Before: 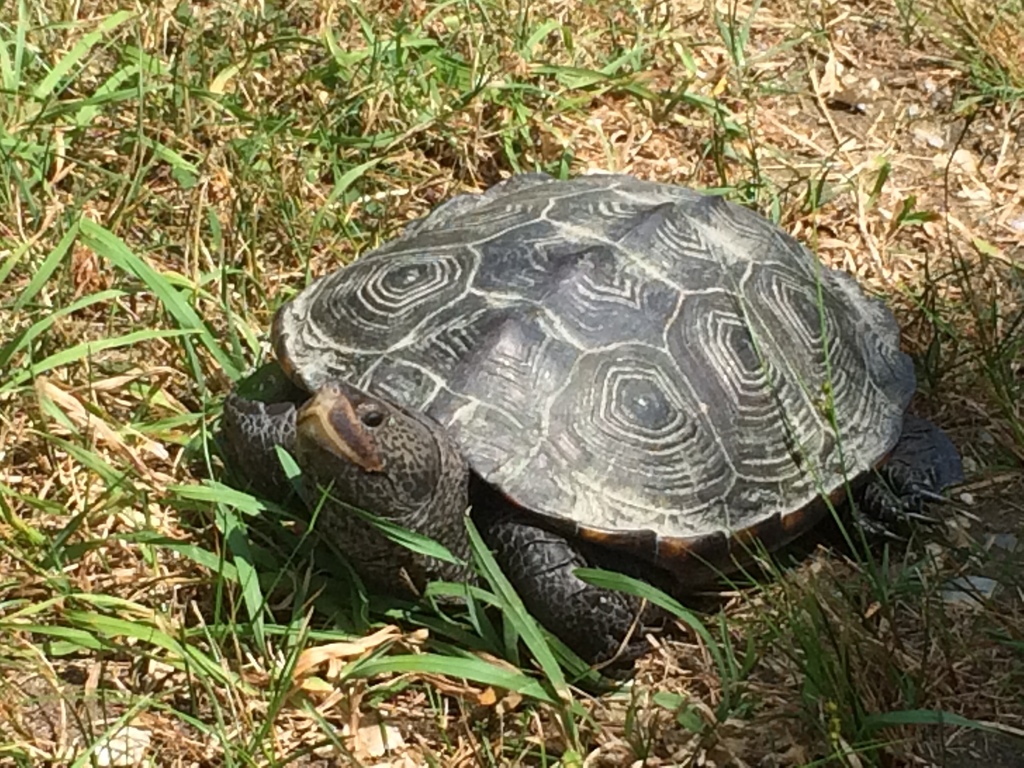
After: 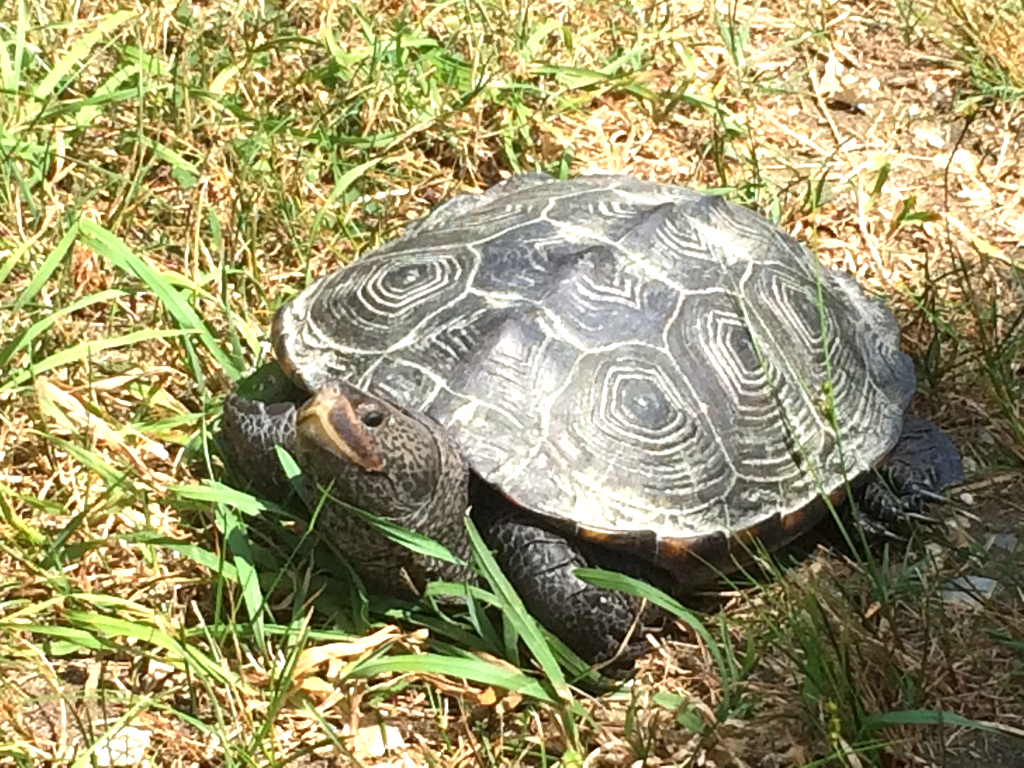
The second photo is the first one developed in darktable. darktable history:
exposure: exposure 0.773 EV, compensate highlight preservation false
